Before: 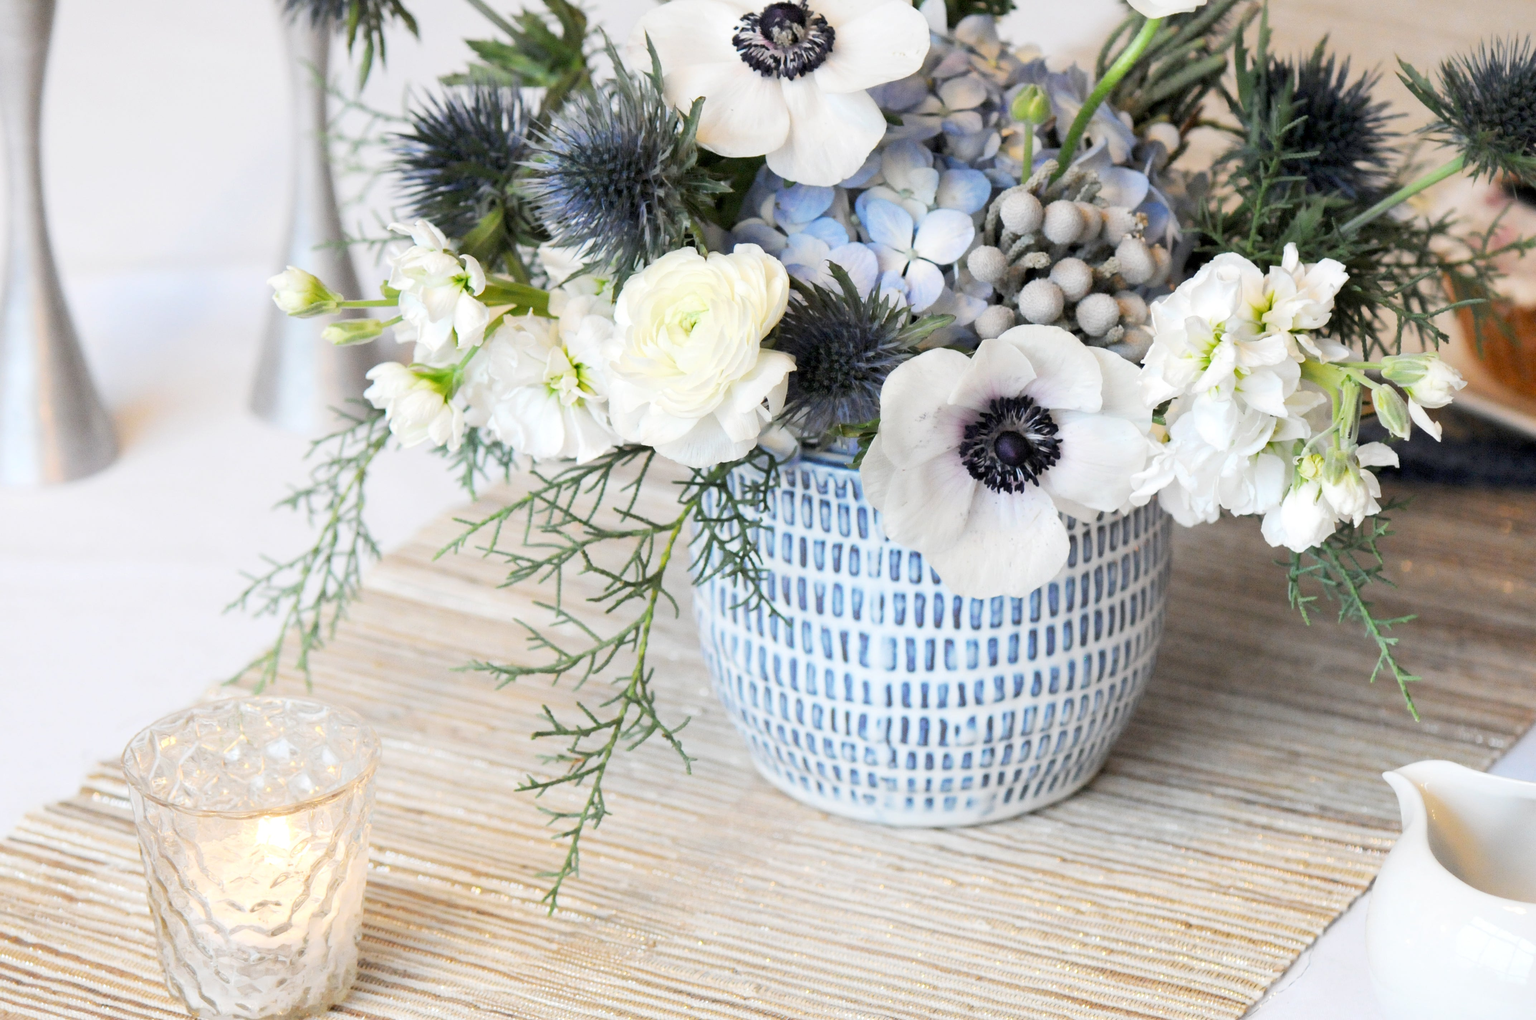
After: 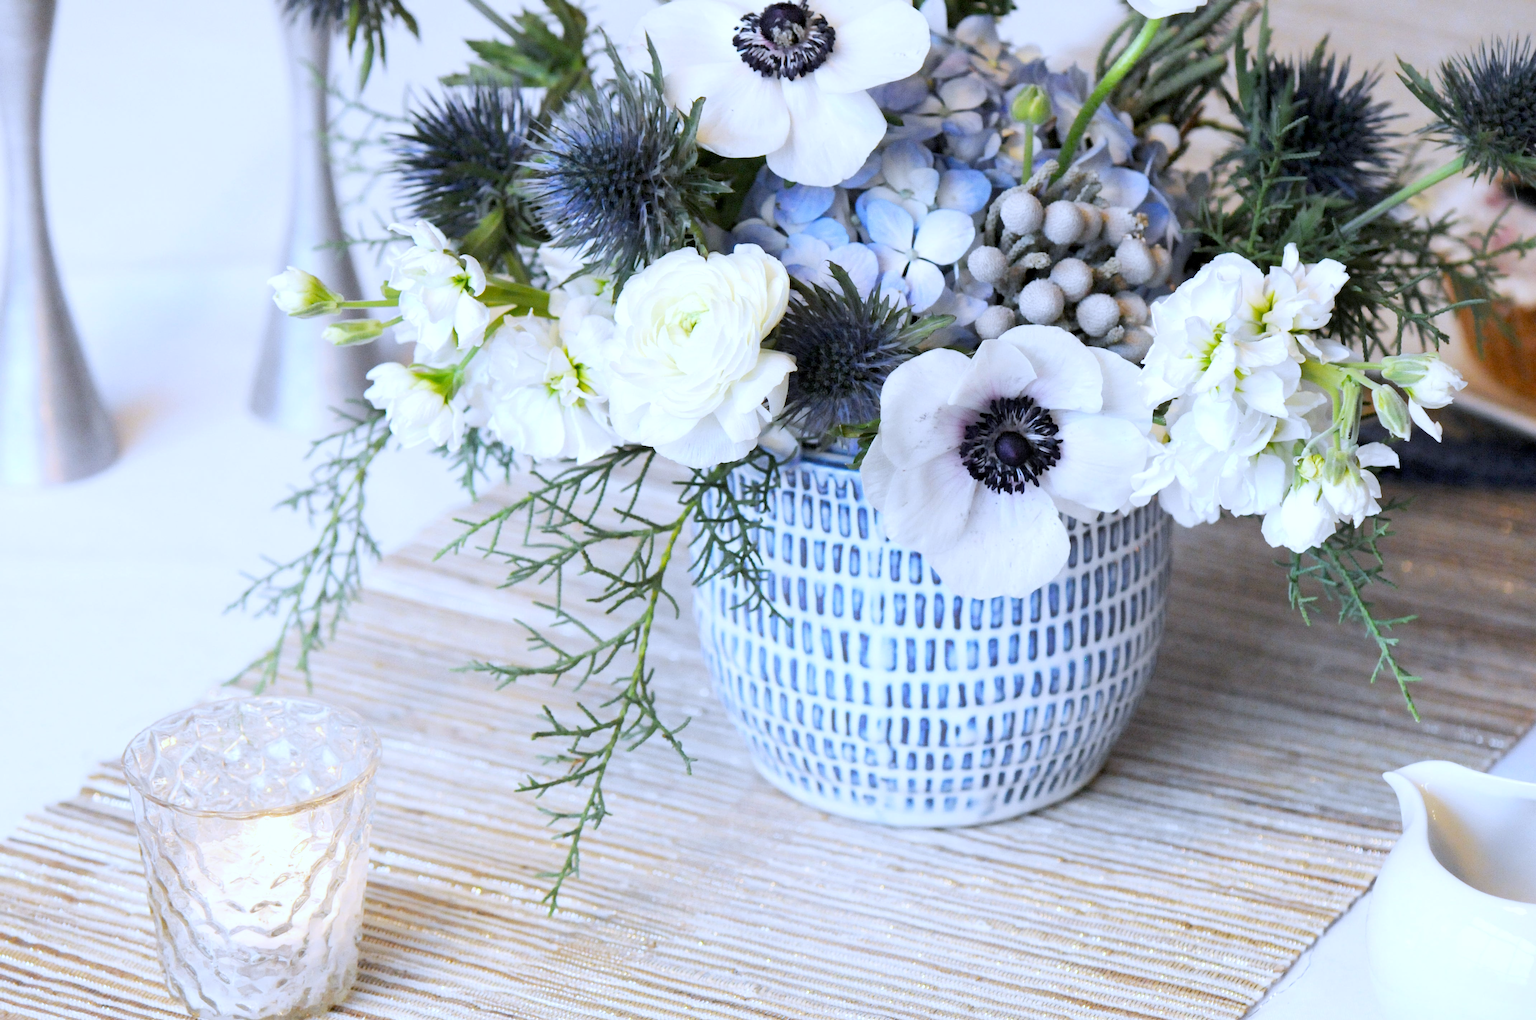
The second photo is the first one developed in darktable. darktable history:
white balance: red 0.948, green 1.02, blue 1.176
haze removal: compatibility mode true, adaptive false
